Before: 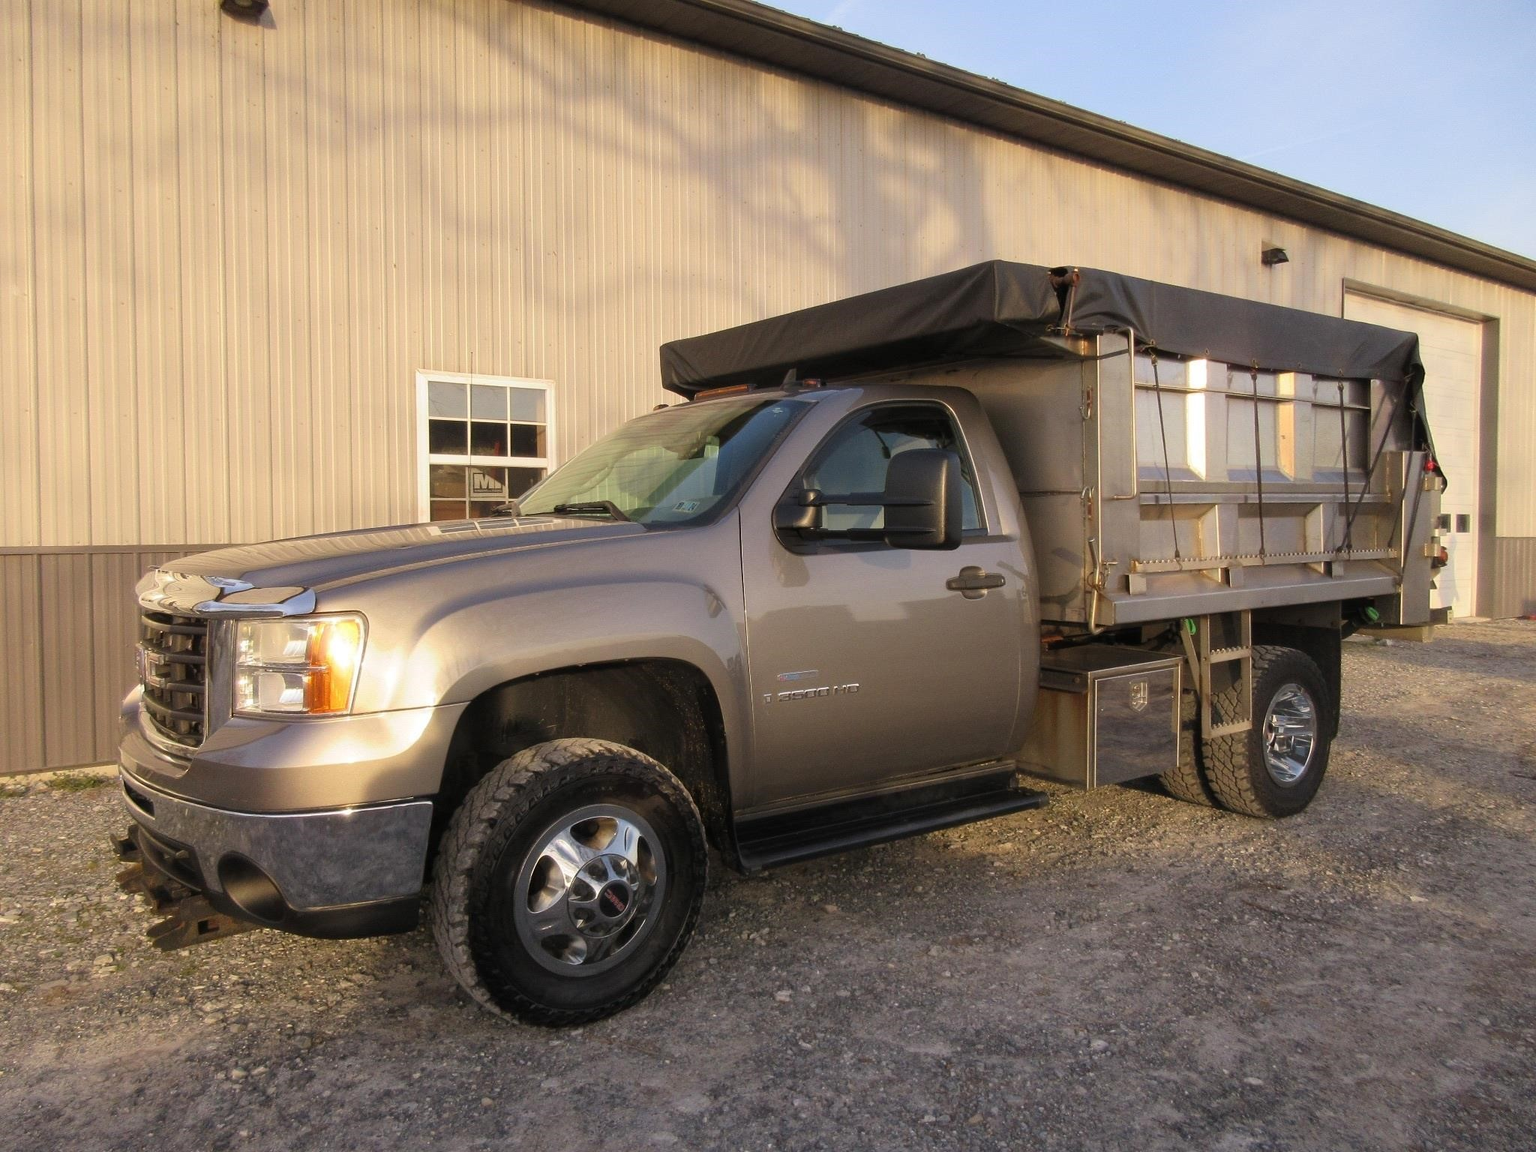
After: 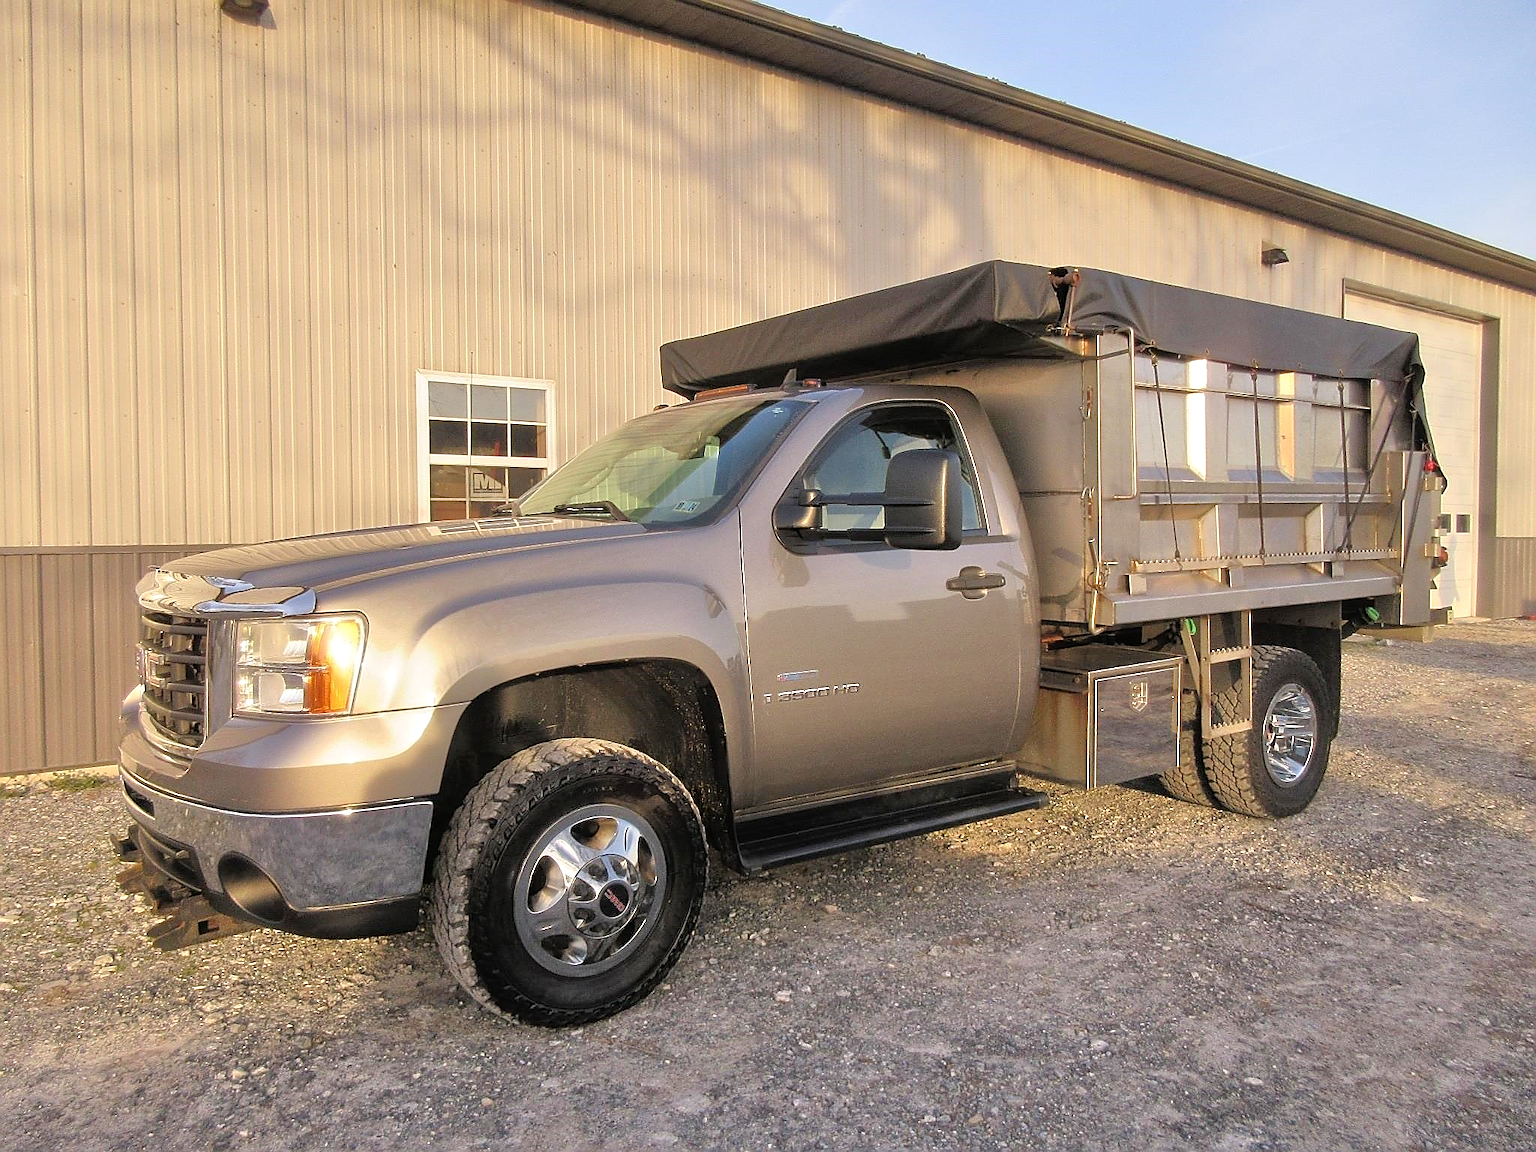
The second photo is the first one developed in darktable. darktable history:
sharpen: radius 1.4, amount 1.25, threshold 0.7
tone equalizer: -7 EV 0.15 EV, -6 EV 0.6 EV, -5 EV 1.15 EV, -4 EV 1.33 EV, -3 EV 1.15 EV, -2 EV 0.6 EV, -1 EV 0.15 EV, mask exposure compensation -0.5 EV
